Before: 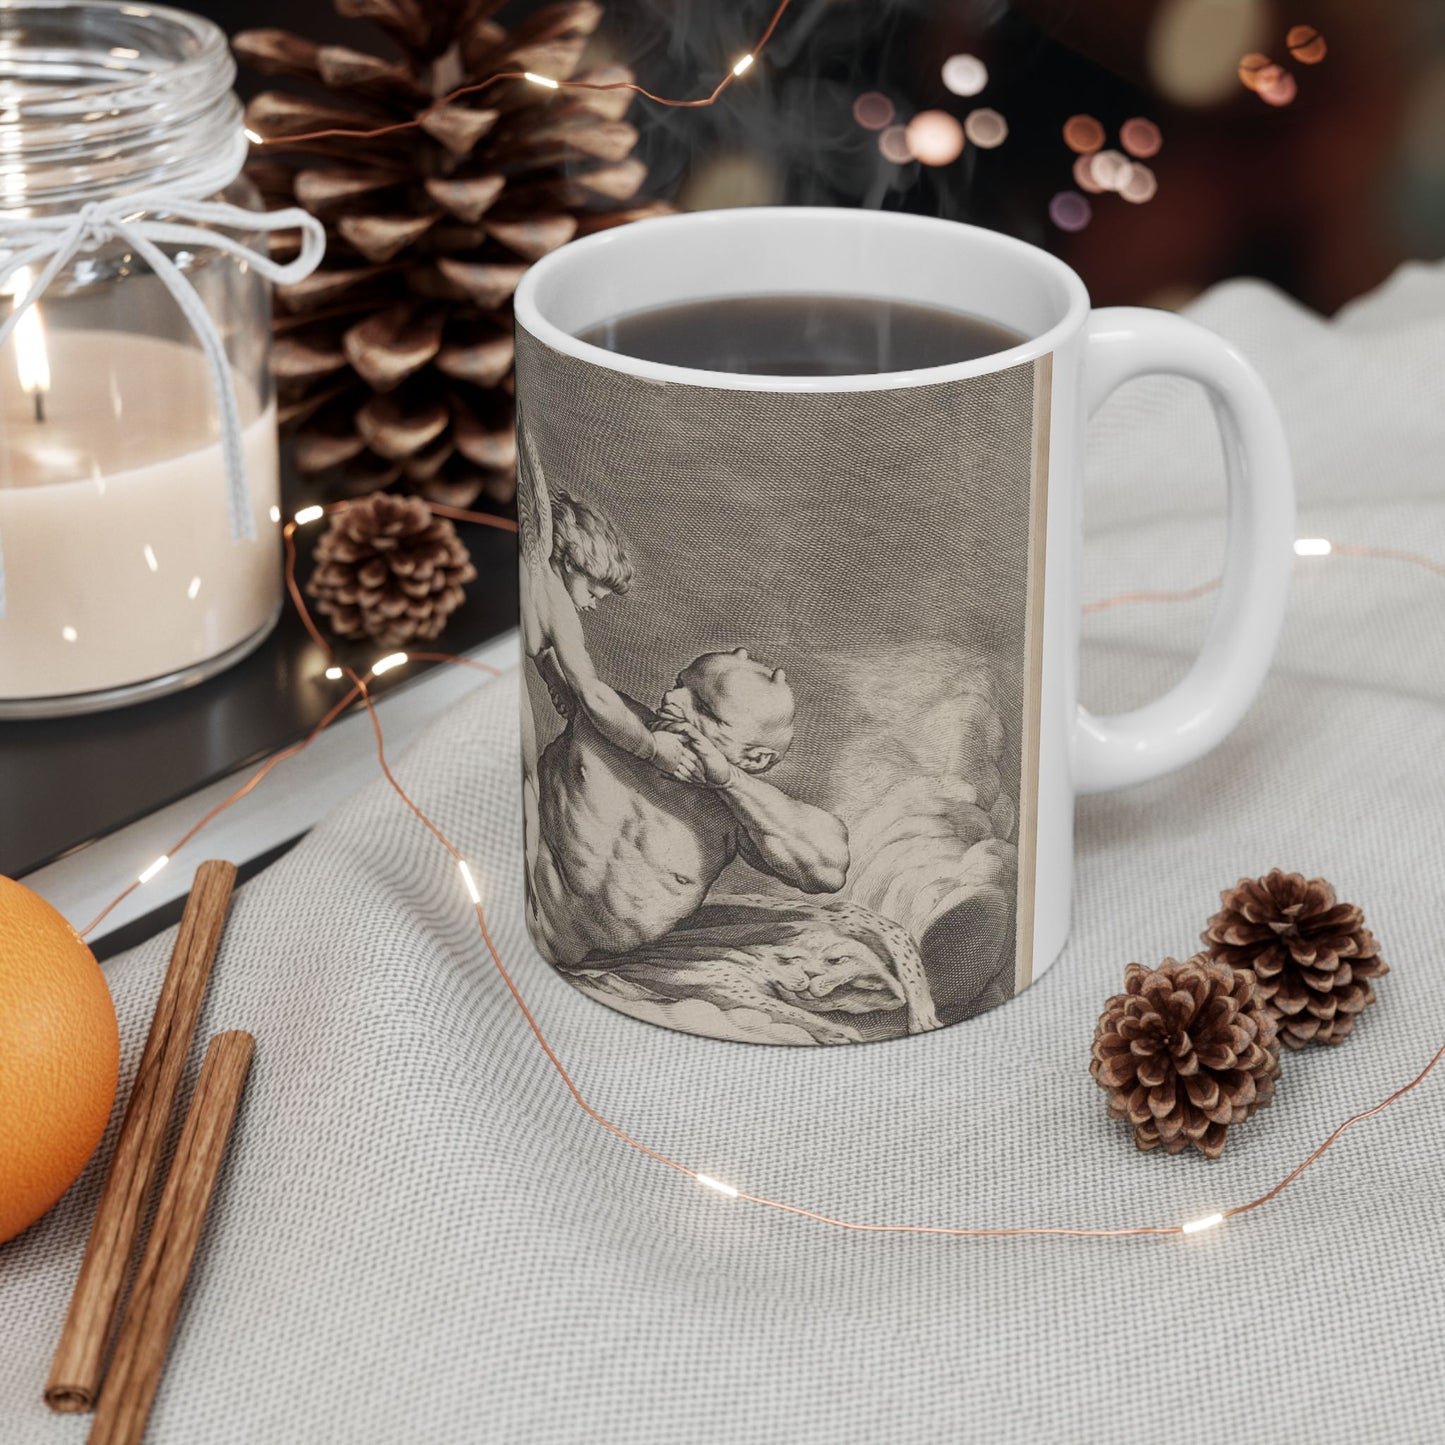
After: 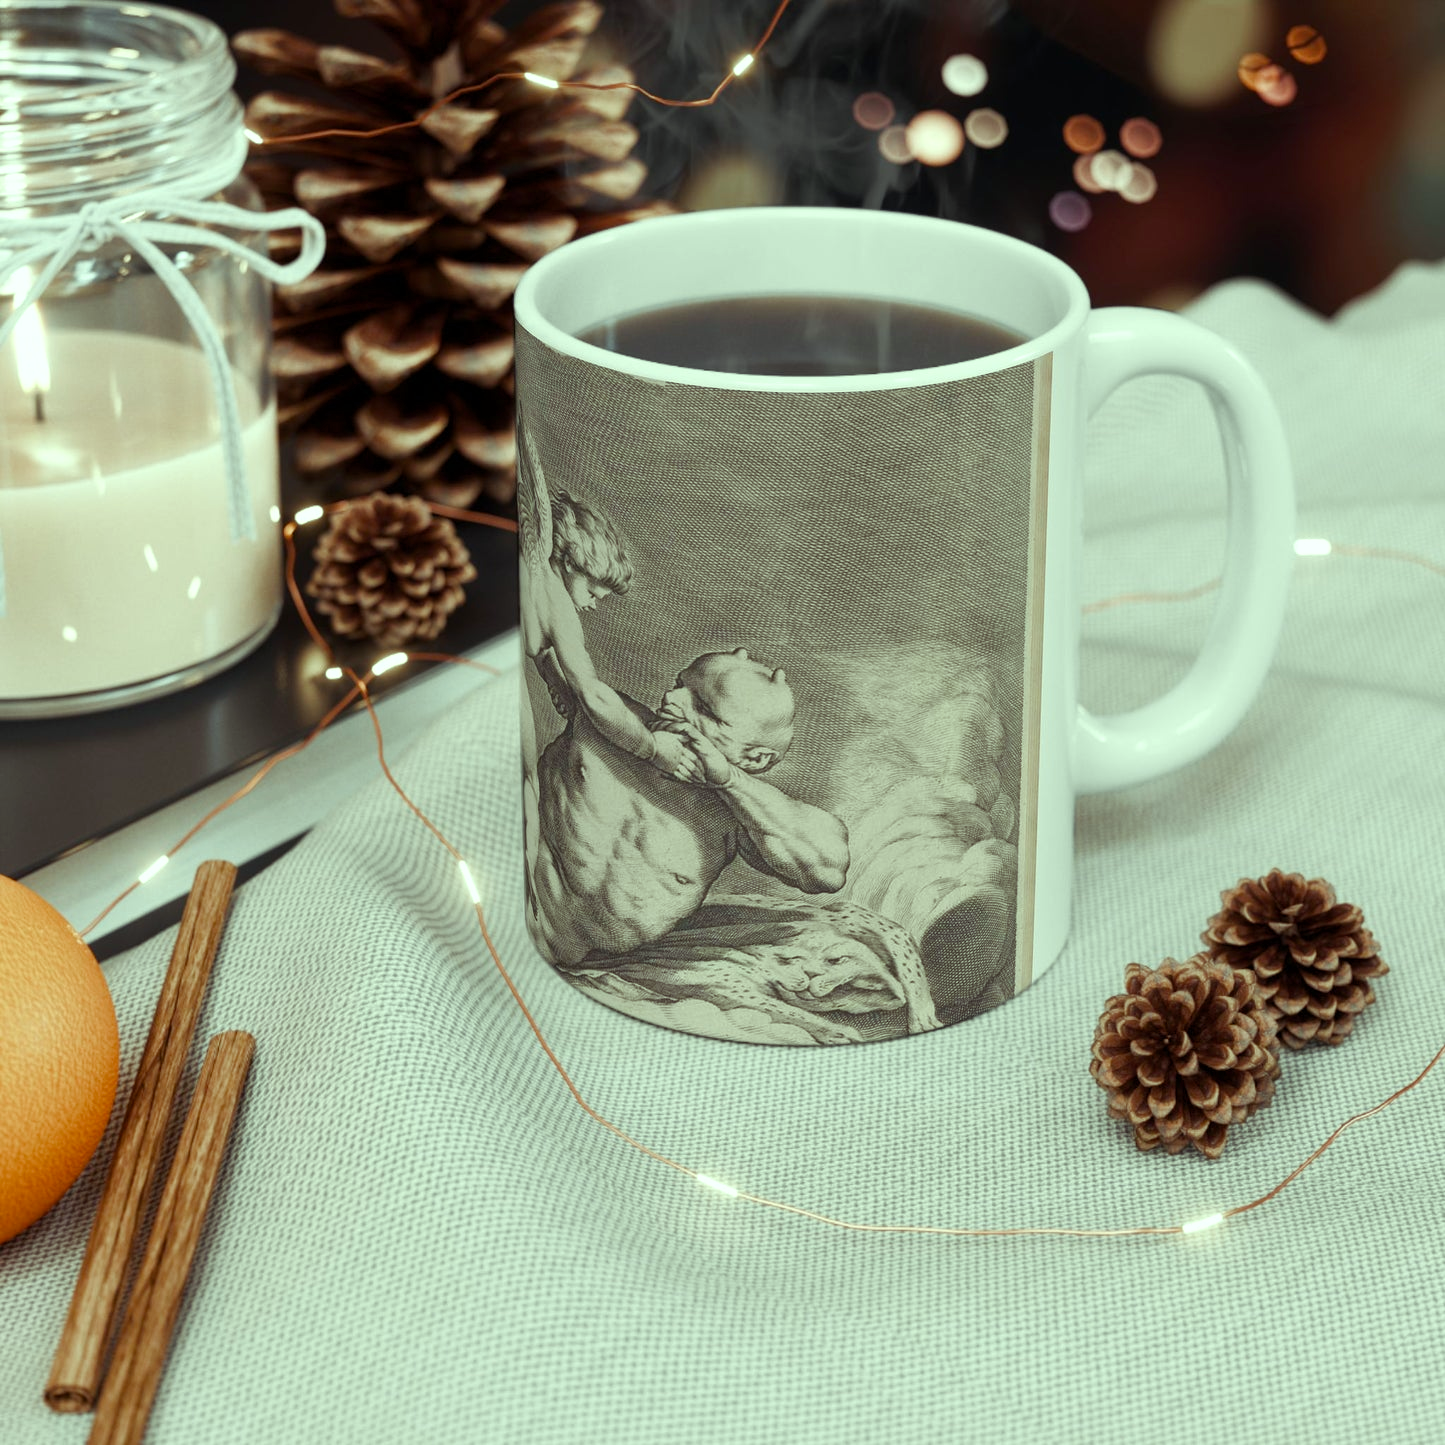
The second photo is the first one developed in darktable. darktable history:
color balance rgb: highlights gain › luminance 15.347%, highlights gain › chroma 7.101%, highlights gain › hue 126.99°, linear chroma grading › global chroma -14.457%, perceptual saturation grading › global saturation 0.502%, perceptual saturation grading › highlights -16.83%, perceptual saturation grading › mid-tones 33.679%, perceptual saturation grading › shadows 50.55%
